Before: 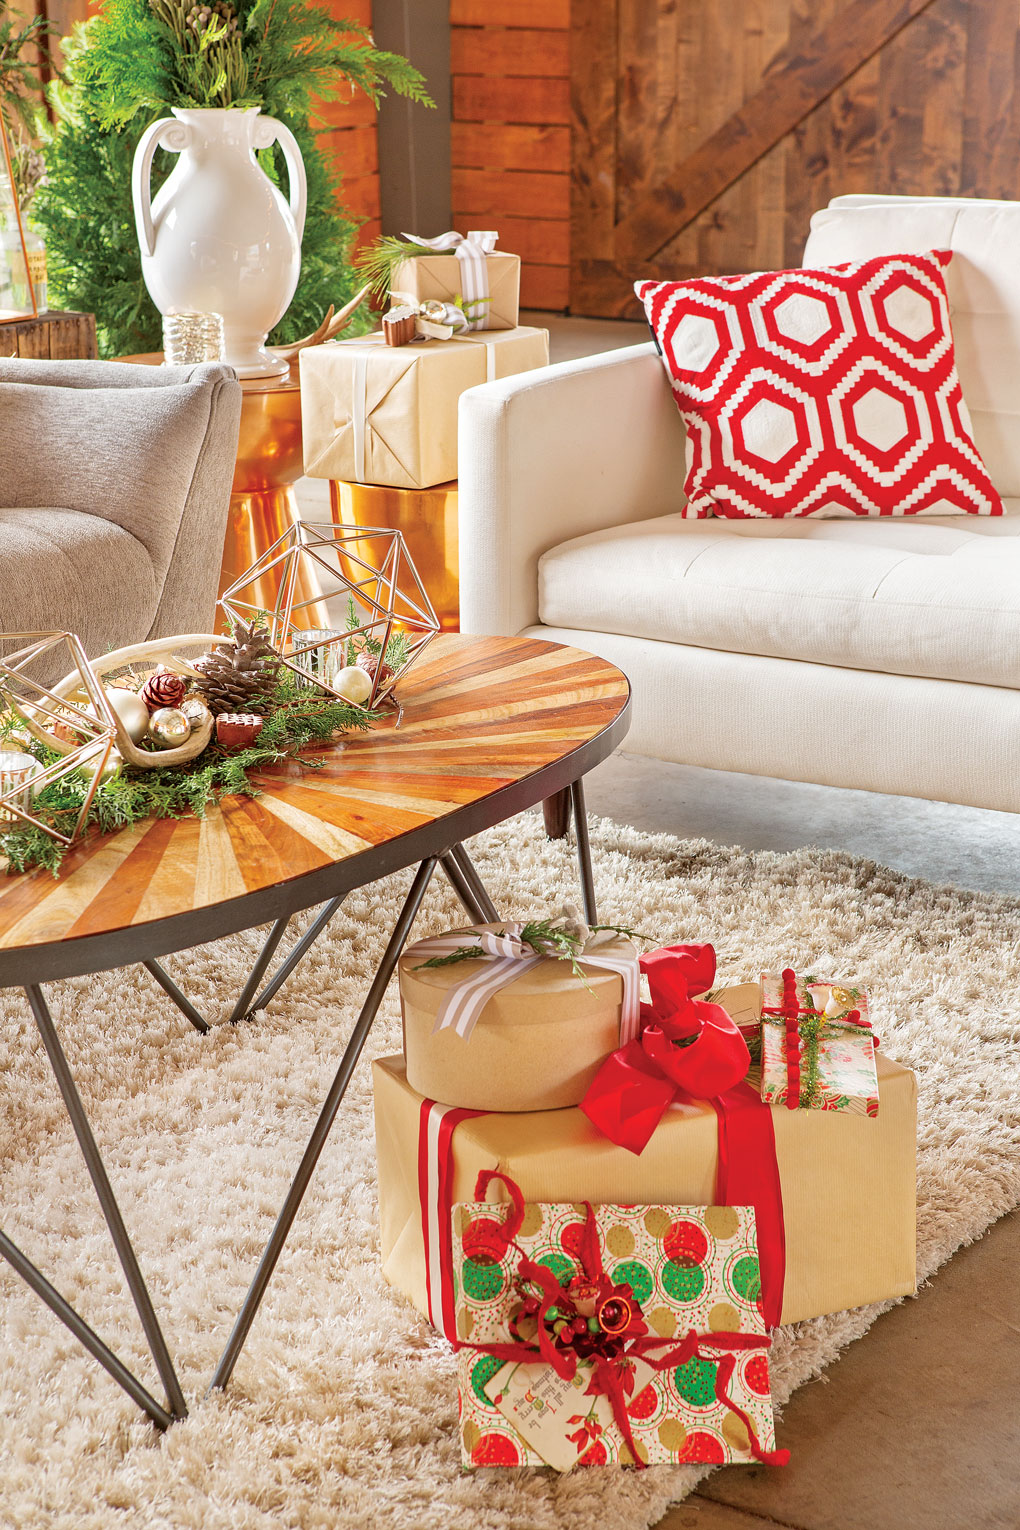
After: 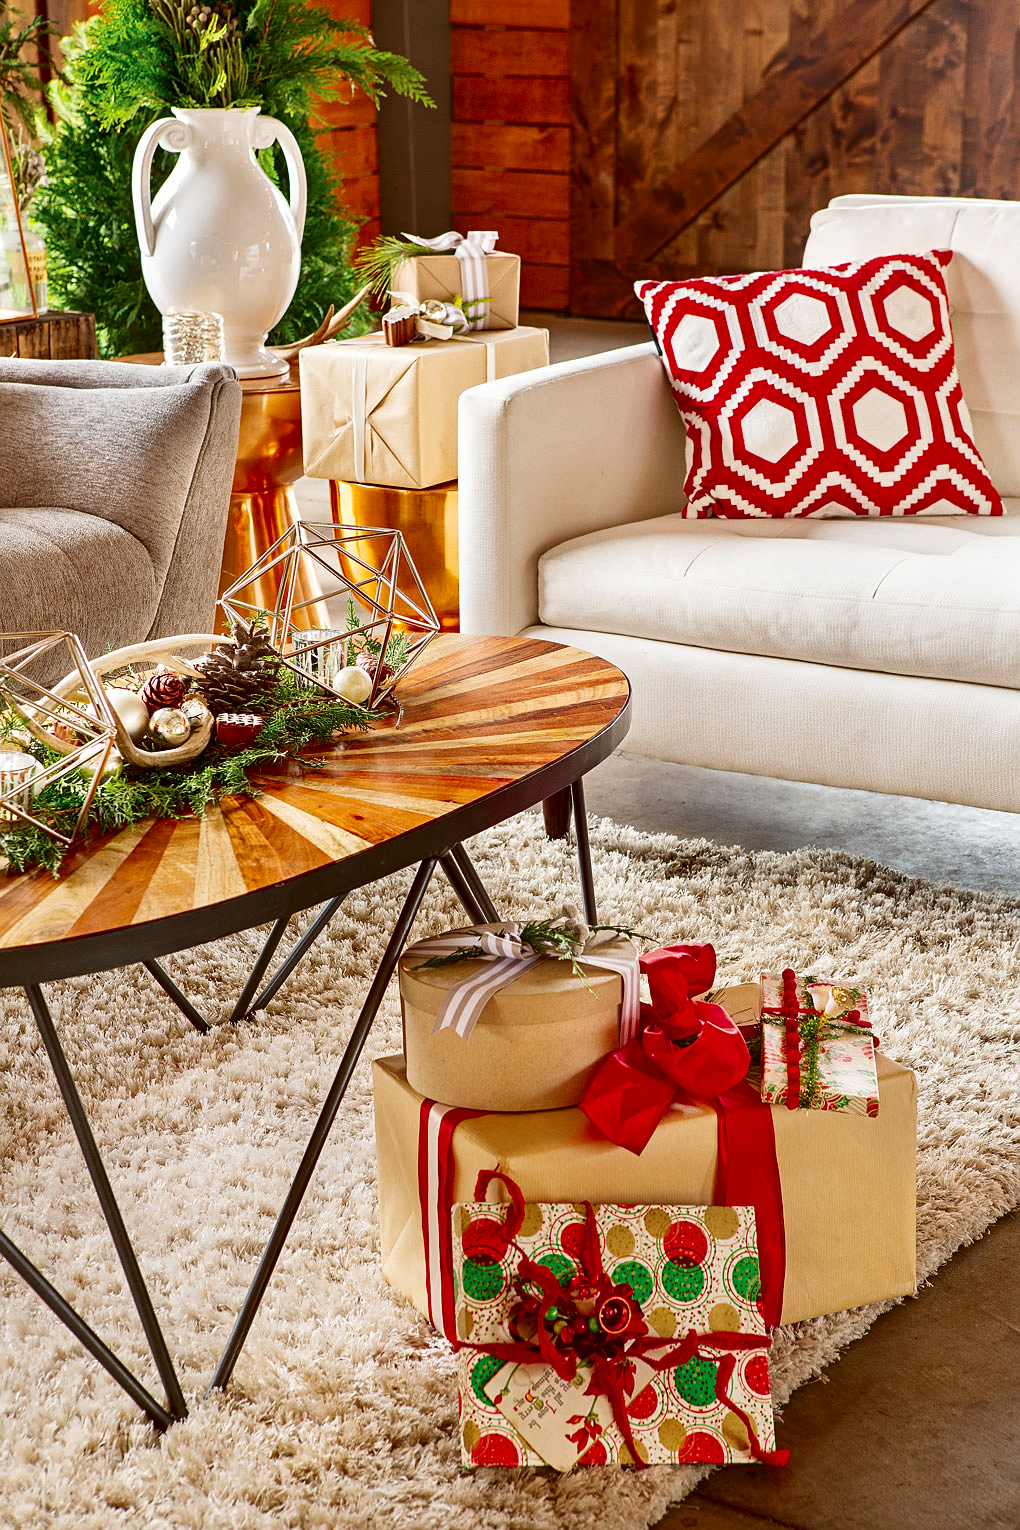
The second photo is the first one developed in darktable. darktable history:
contrast brightness saturation: contrast 0.191, brightness -0.244, saturation 0.12
sharpen: amount 0.206
